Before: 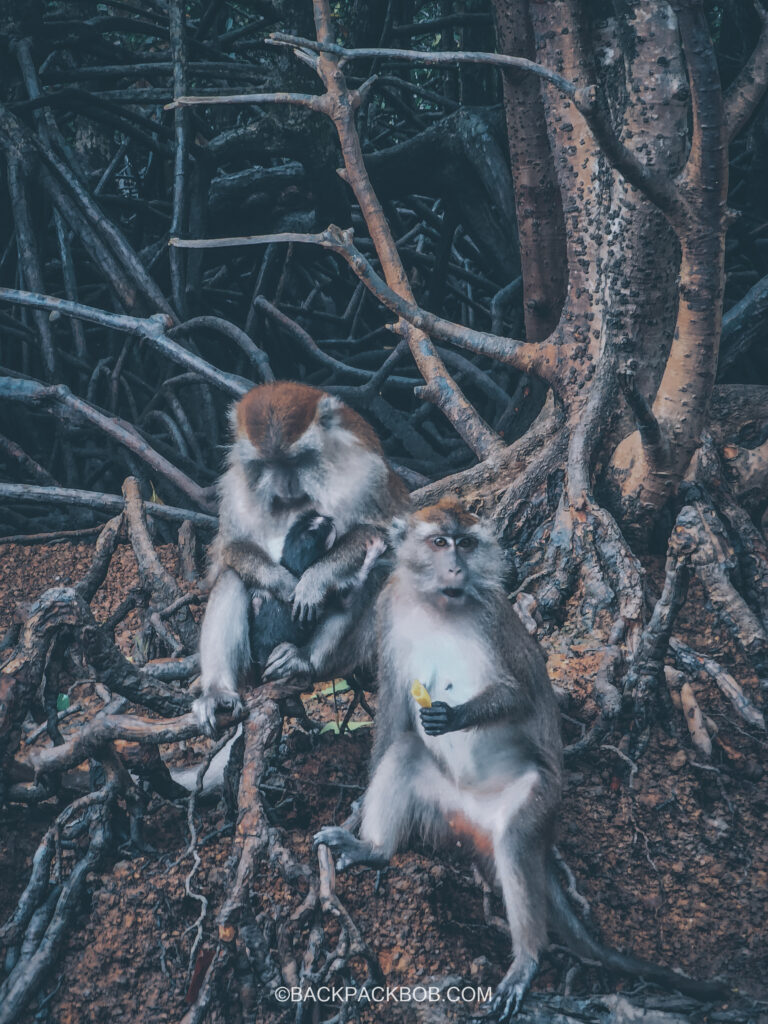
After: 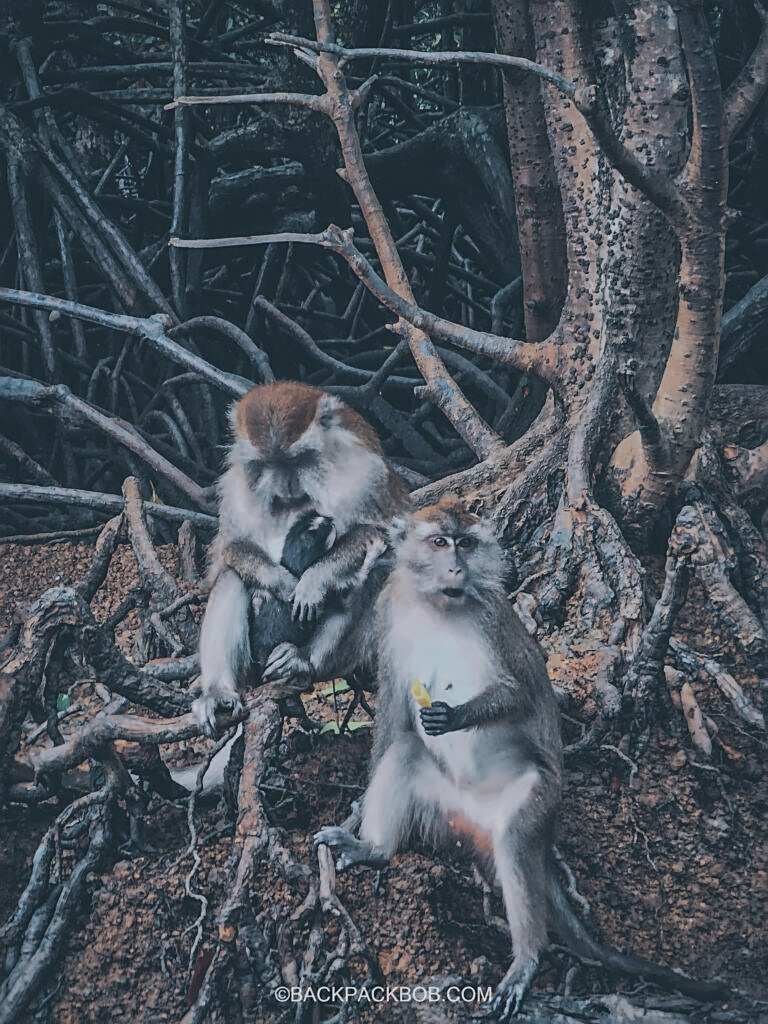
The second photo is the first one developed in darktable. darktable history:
sharpen: on, module defaults
tone curve: curves: ch0 [(0, 0) (0.003, 0.004) (0.011, 0.015) (0.025, 0.033) (0.044, 0.059) (0.069, 0.092) (0.1, 0.132) (0.136, 0.18) (0.177, 0.235) (0.224, 0.297) (0.277, 0.366) (0.335, 0.44) (0.399, 0.52) (0.468, 0.594) (0.543, 0.661) (0.623, 0.727) (0.709, 0.79) (0.801, 0.86) (0.898, 0.928) (1, 1)], color space Lab, independent channels, preserve colors none
exposure: black level correction 0, exposure -0.71 EV, compensate exposure bias true, compensate highlight preservation false
